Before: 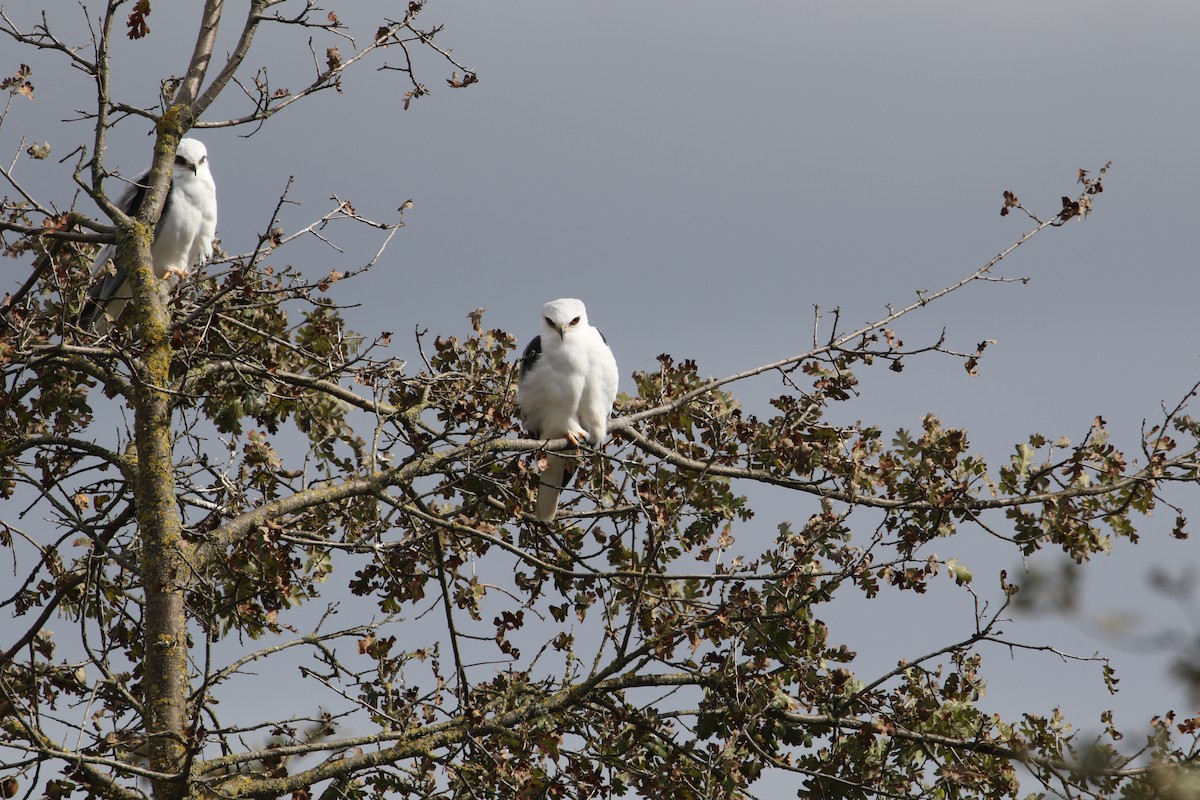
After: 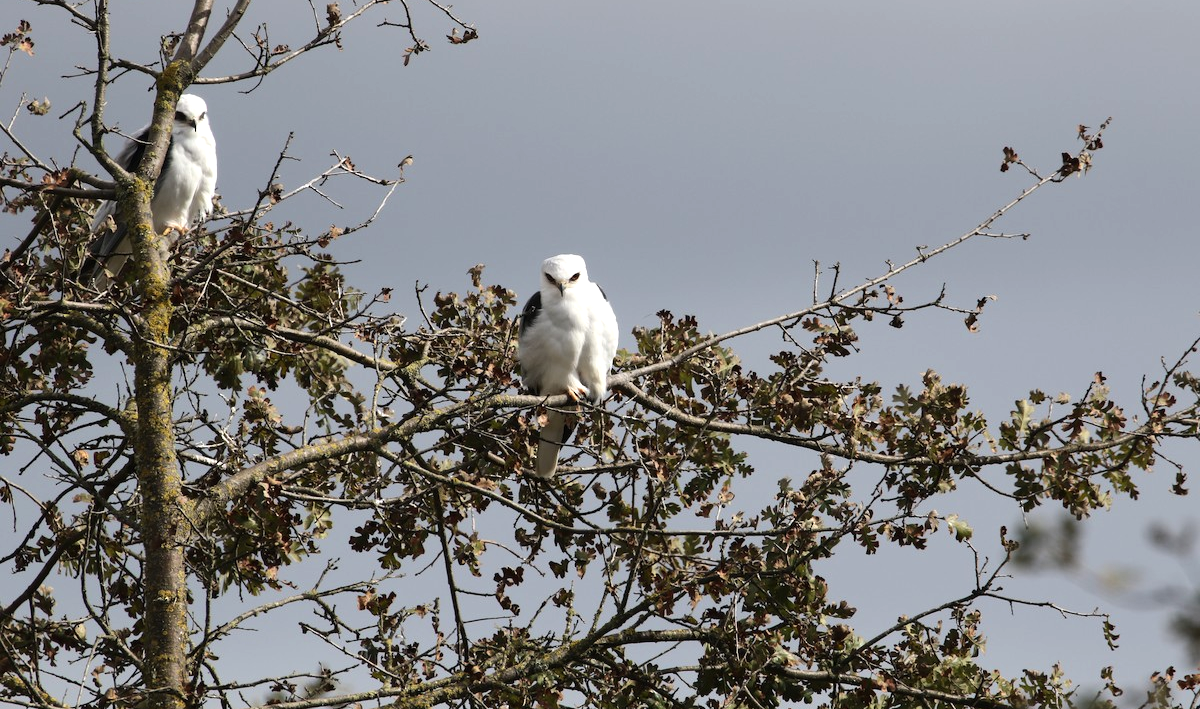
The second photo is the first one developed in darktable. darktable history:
crop and rotate: top 5.522%, bottom 5.834%
tone equalizer: -8 EV -0.399 EV, -7 EV -0.401 EV, -6 EV -0.362 EV, -5 EV -0.199 EV, -3 EV 0.249 EV, -2 EV 0.354 EV, -1 EV 0.4 EV, +0 EV 0.423 EV, edges refinement/feathering 500, mask exposure compensation -1.57 EV, preserve details no
